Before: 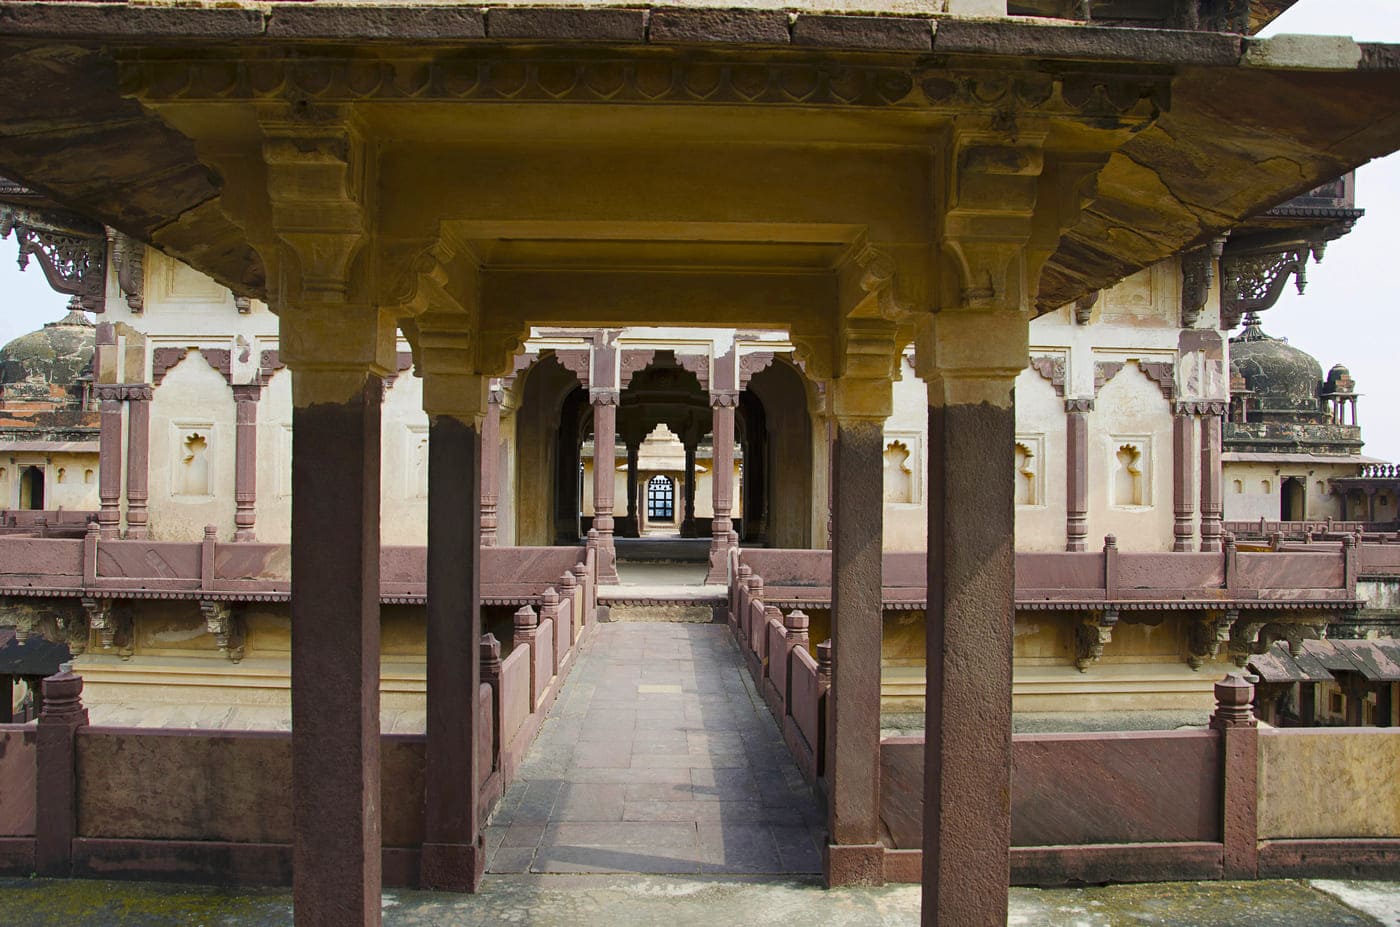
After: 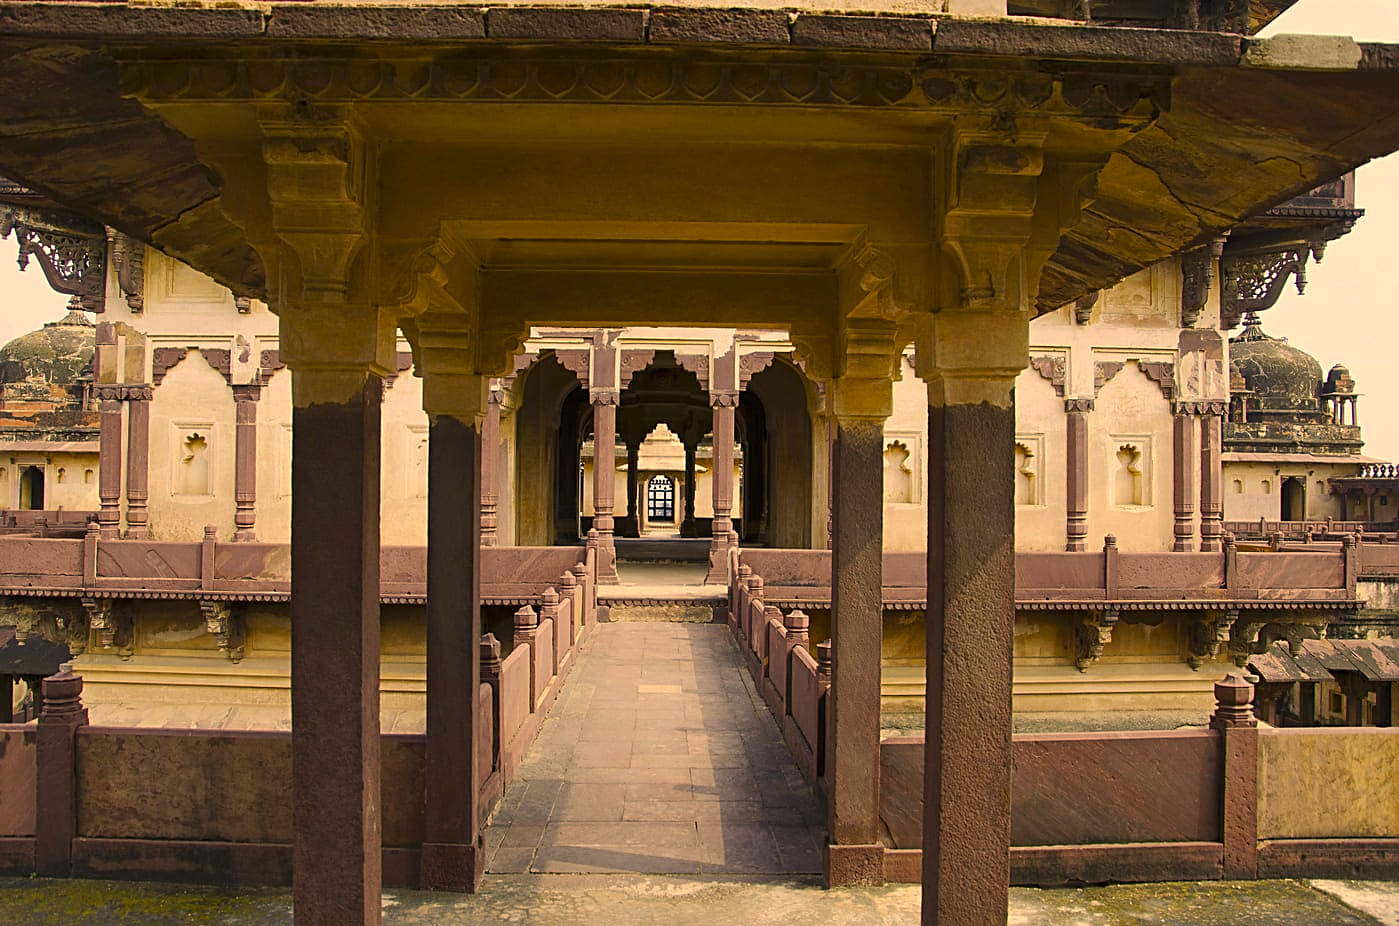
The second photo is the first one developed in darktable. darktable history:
color correction: highlights a* 14.83, highlights b* 31.18
contrast brightness saturation: saturation -0.051
sharpen: on, module defaults
